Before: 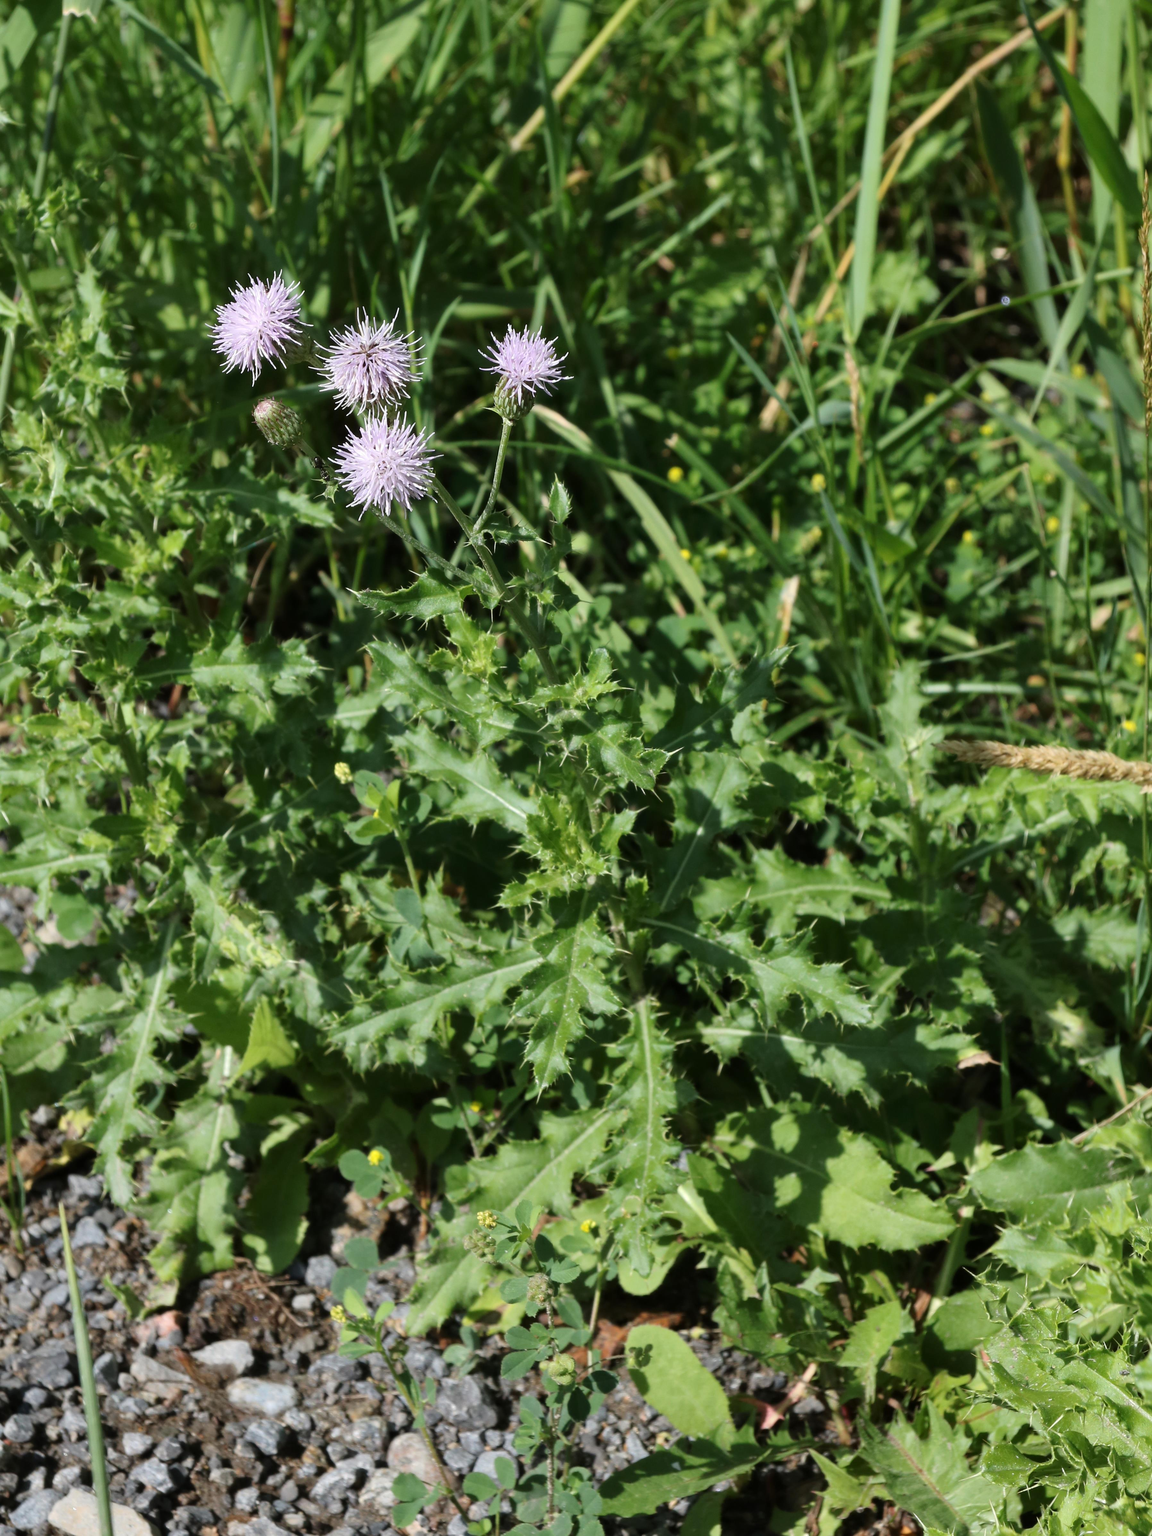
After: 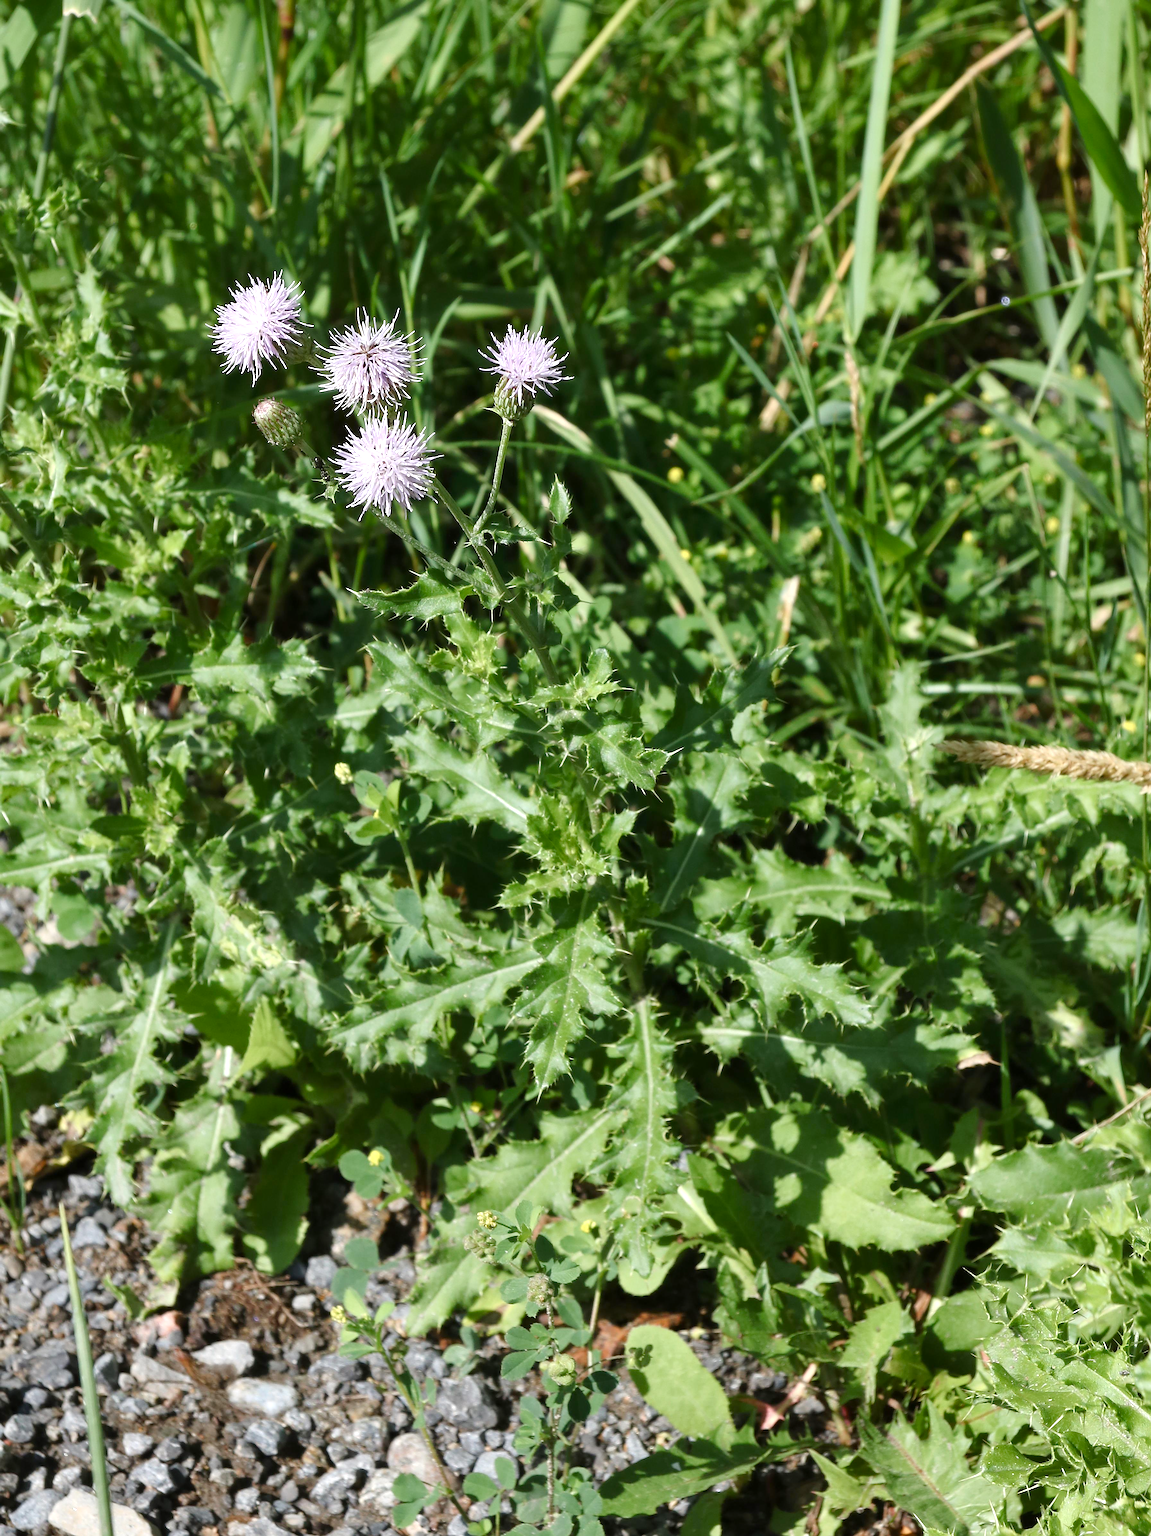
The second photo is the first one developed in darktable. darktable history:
sharpen: on, module defaults
color balance rgb: perceptual saturation grading › global saturation 0.257%, perceptual saturation grading › highlights -31.189%, perceptual saturation grading › mid-tones 6.017%, perceptual saturation grading › shadows 17.757%, perceptual brilliance grading › global brilliance 10.021%, perceptual brilliance grading › shadows 15.128%
